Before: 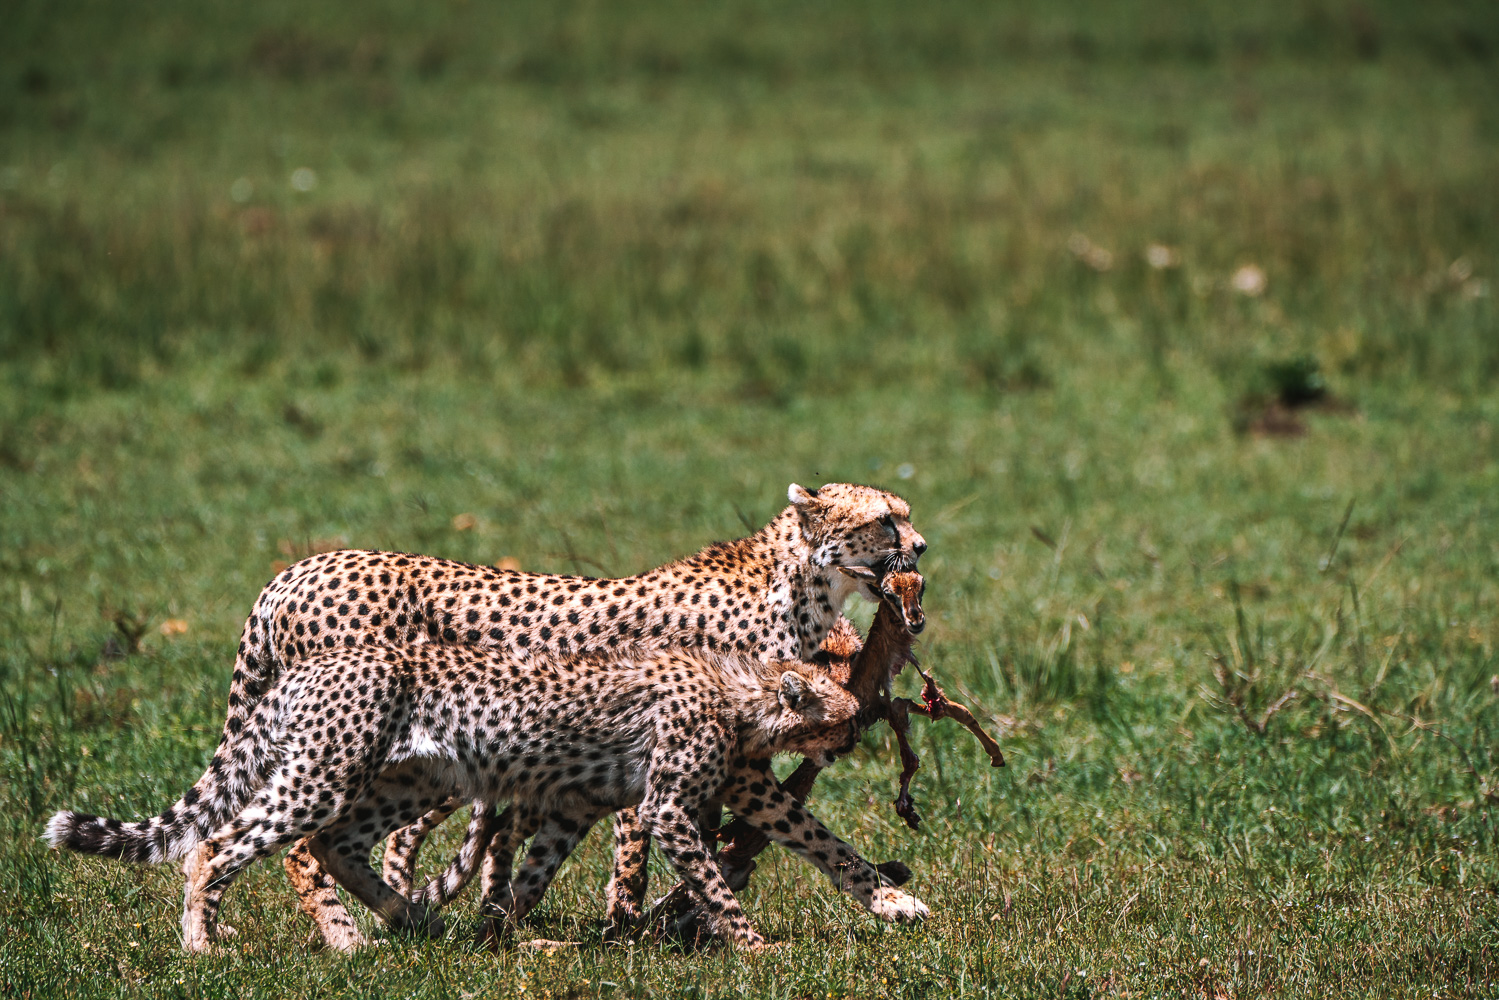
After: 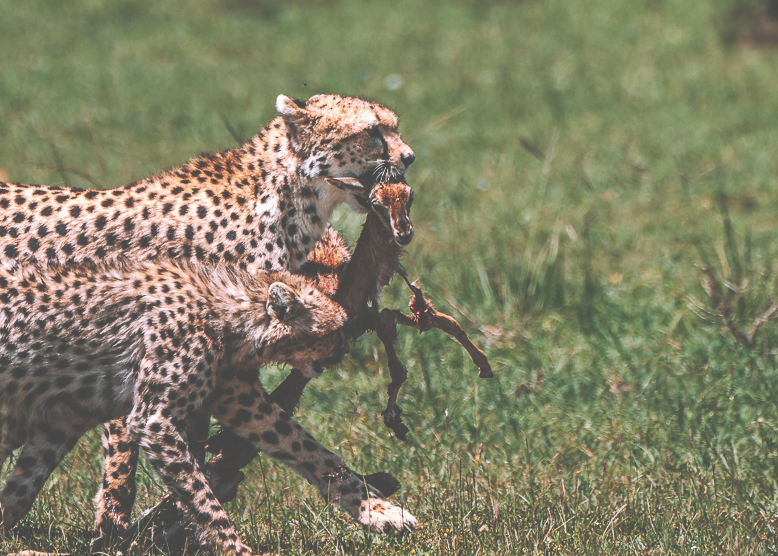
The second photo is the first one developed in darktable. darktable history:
crop: left 34.208%, top 38.998%, right 13.861%, bottom 5.397%
exposure: black level correction -0.064, exposure -0.049 EV, compensate highlight preservation false
